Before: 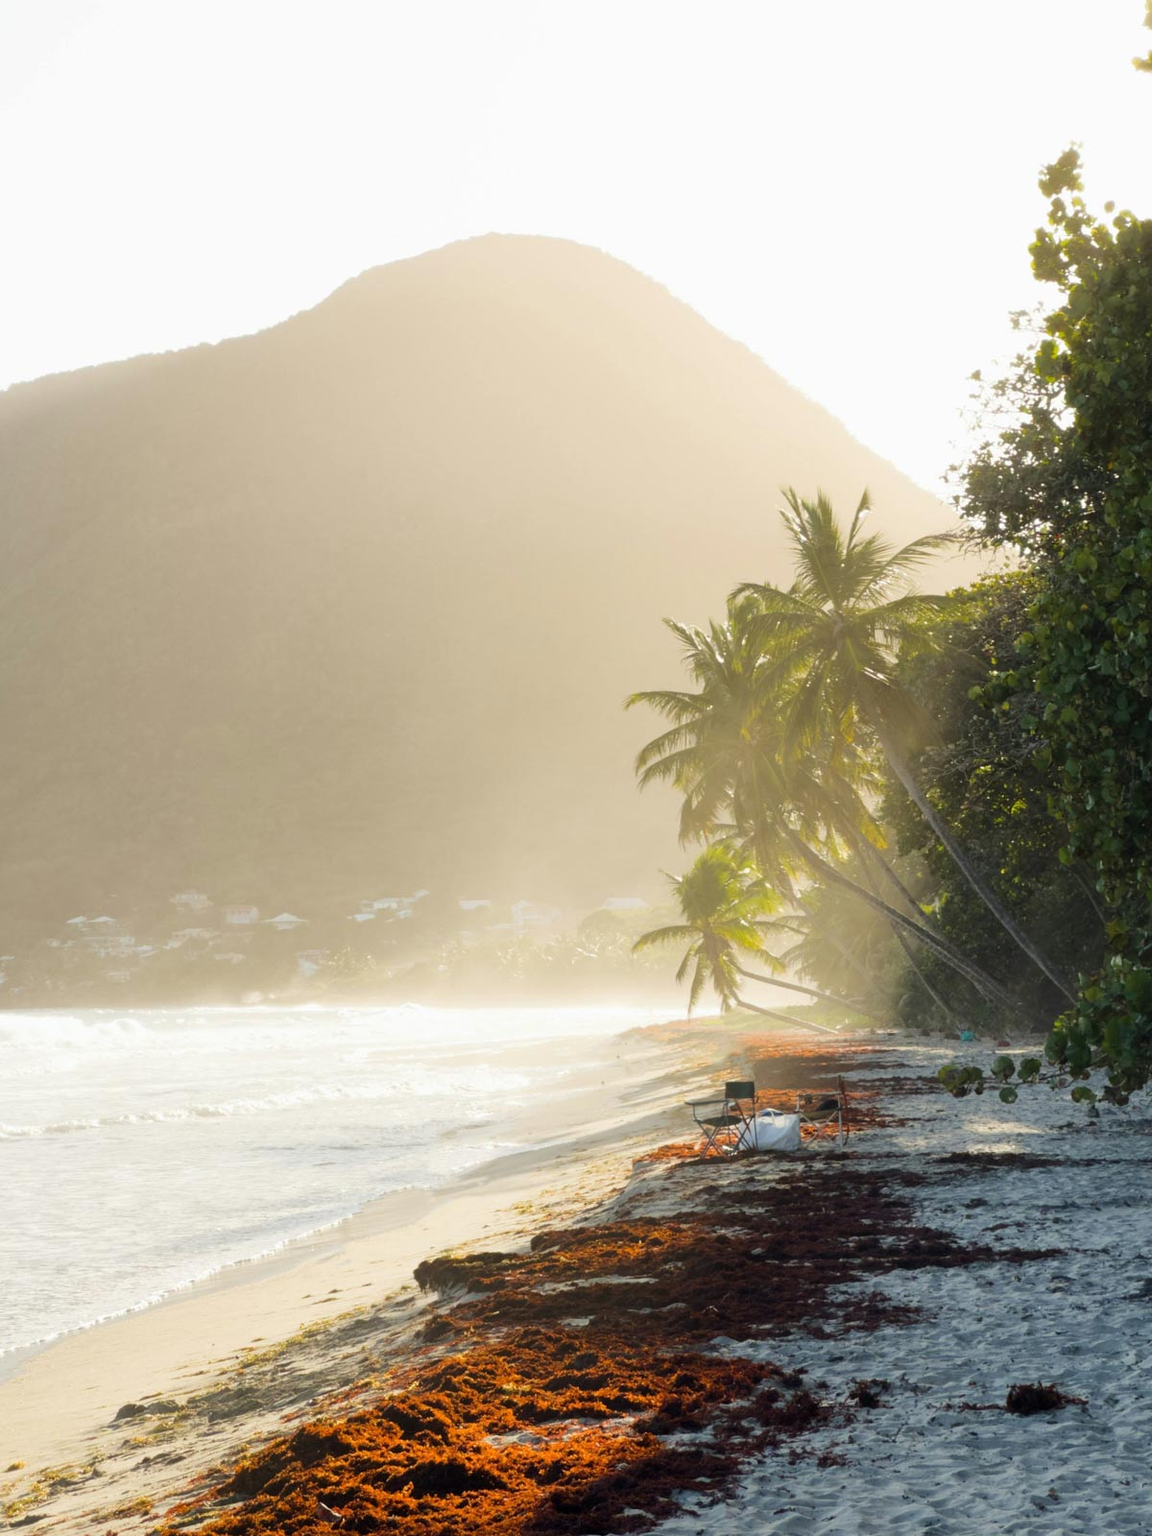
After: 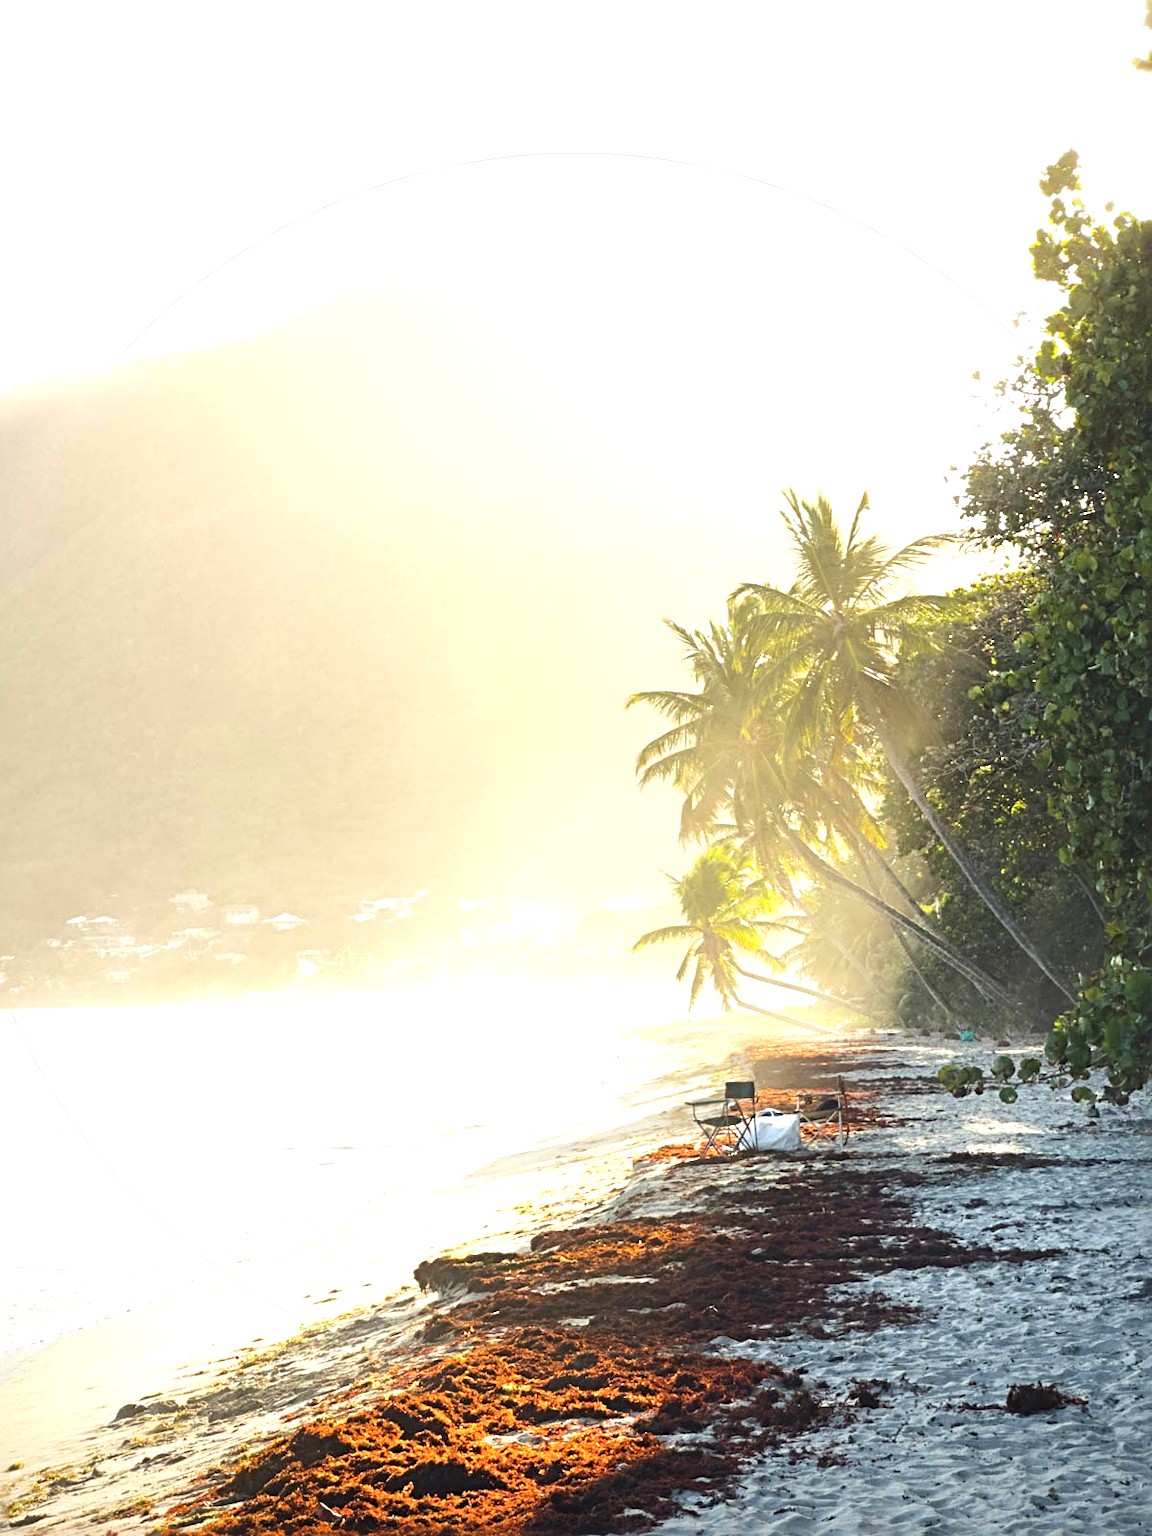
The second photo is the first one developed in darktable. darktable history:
vignetting: saturation 0, unbound false
white balance: red 1, blue 1
sharpen: radius 4
exposure: black level correction -0.005, exposure 1 EV, compensate highlight preservation false
